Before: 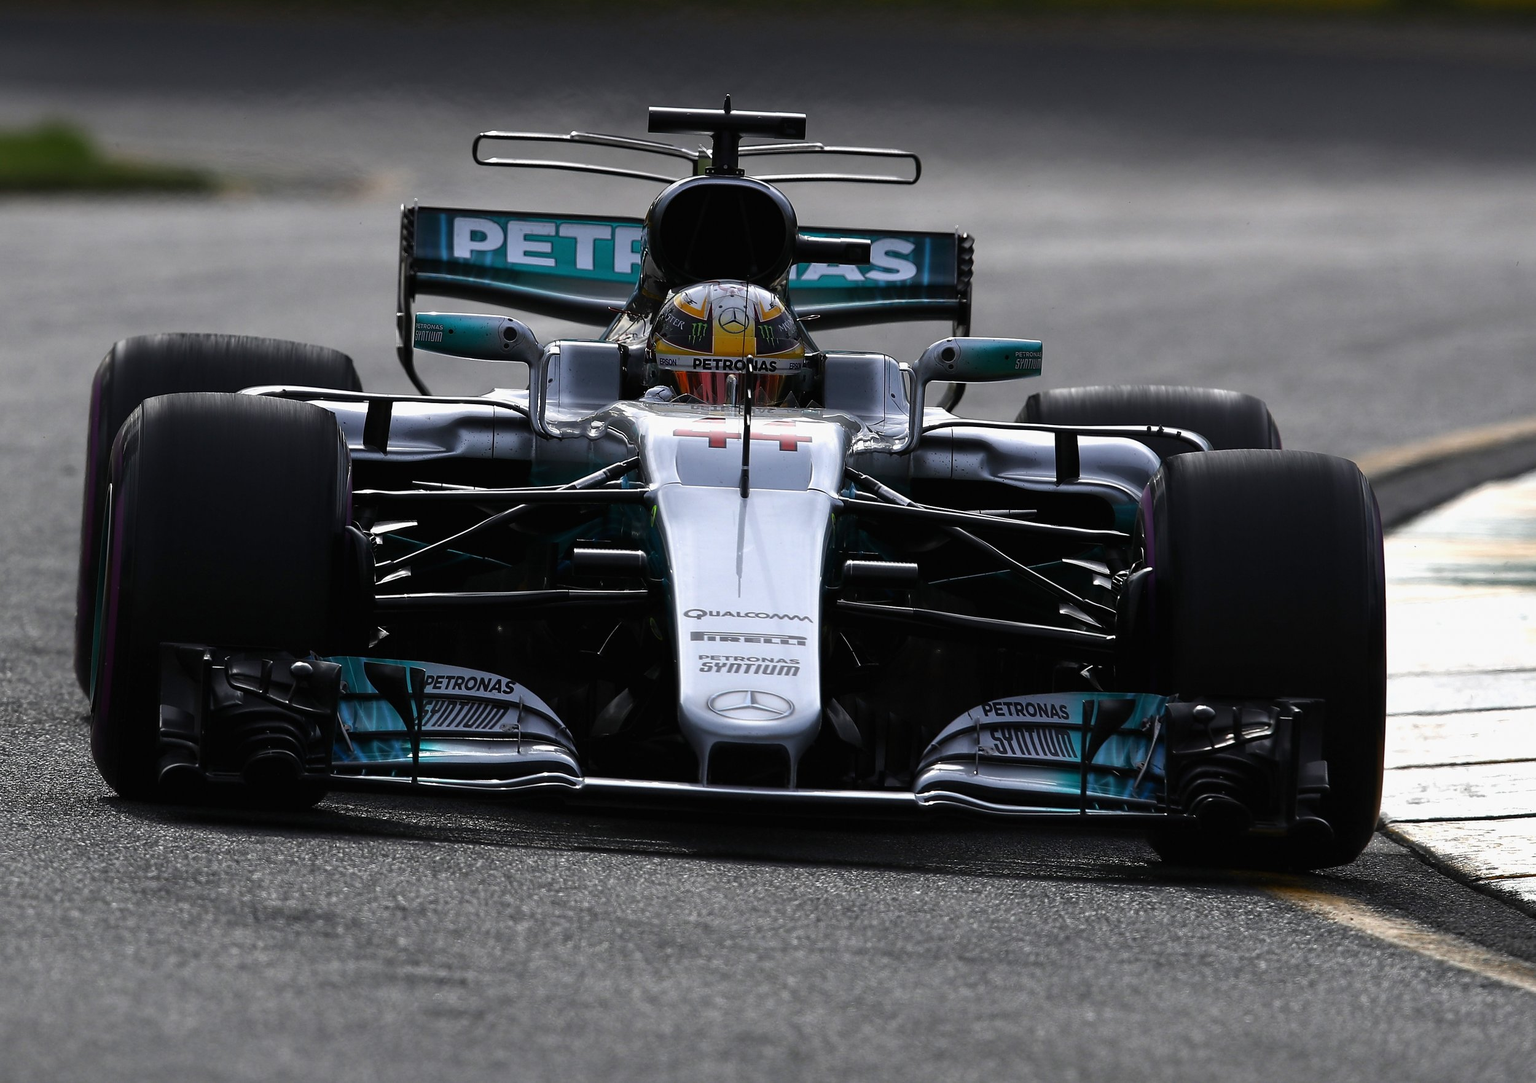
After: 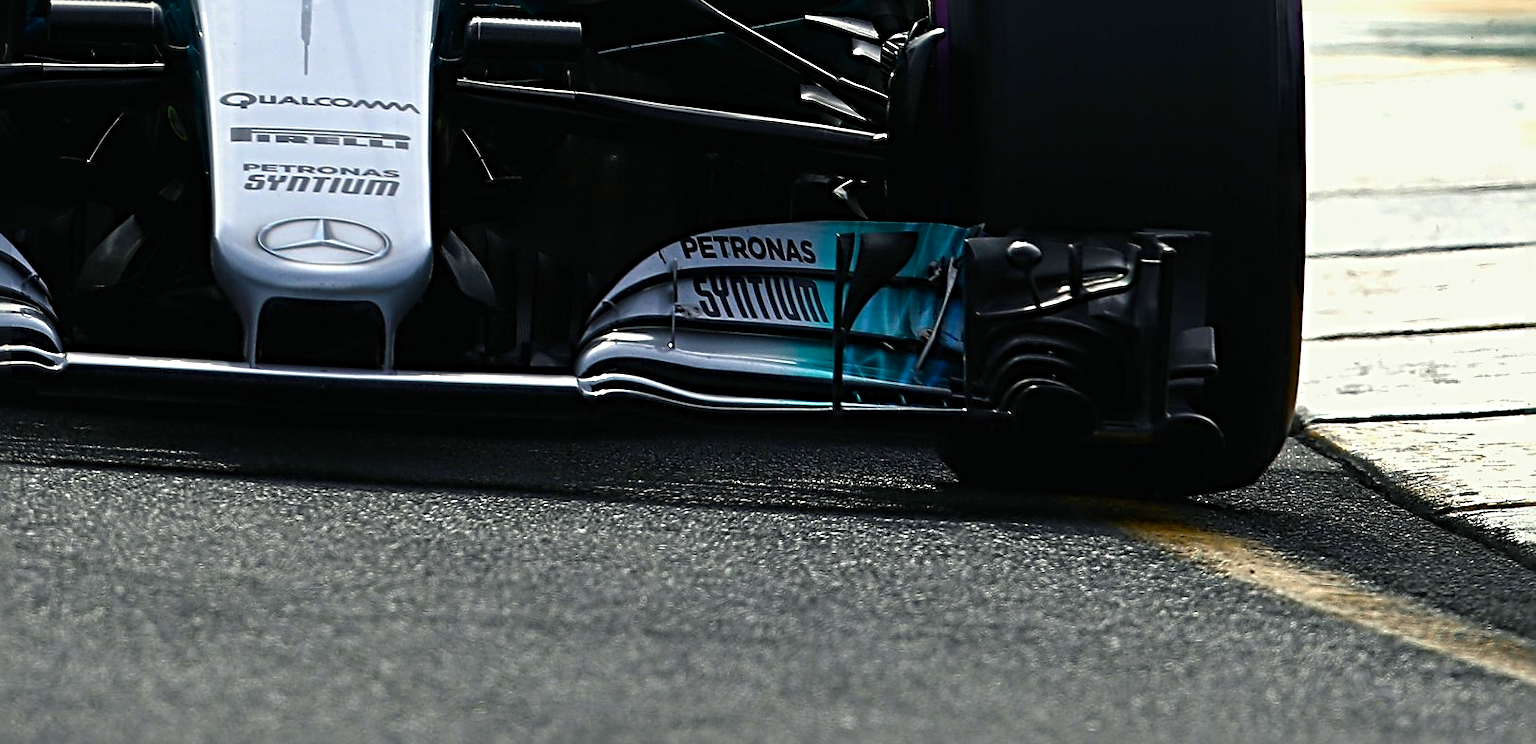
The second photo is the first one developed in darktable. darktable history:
color correction: highlights a* -4.48, highlights b* 6.74
sharpen: radius 4.845
crop and rotate: left 35.252%, top 50.735%, bottom 4.791%
color balance rgb: shadows lift › chroma 2.062%, shadows lift › hue 215.99°, power › hue 62.69°, highlights gain › chroma 0.281%, highlights gain › hue 331.53°, perceptual saturation grading › global saturation 29.388%, global vibrance 20%
